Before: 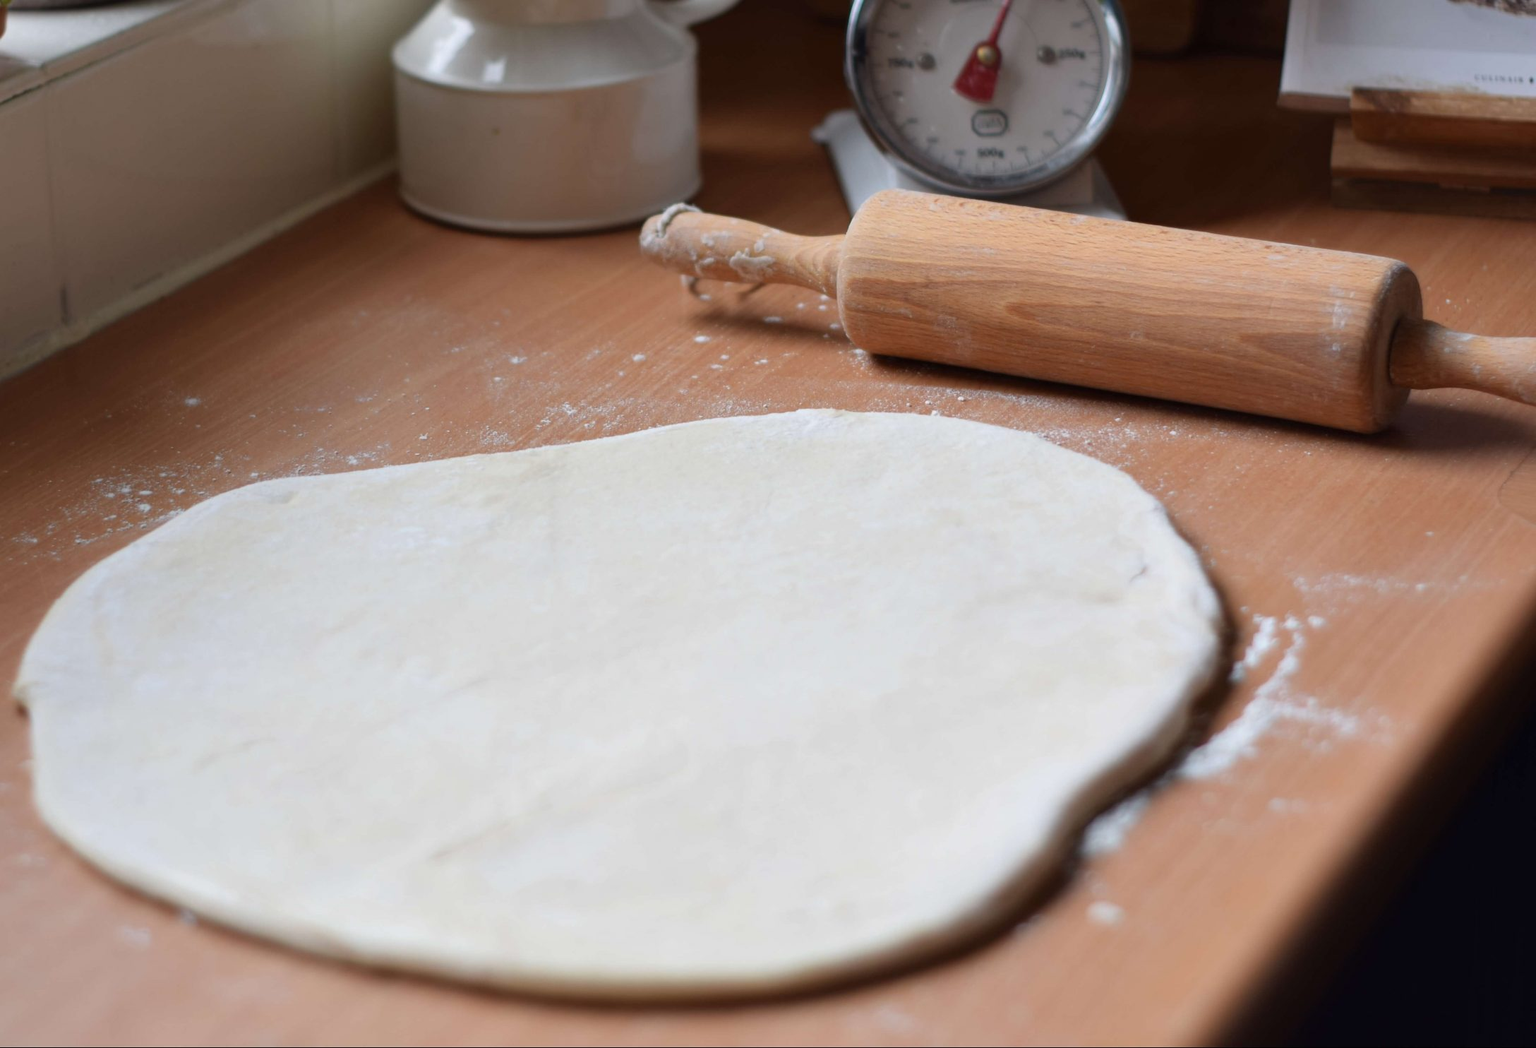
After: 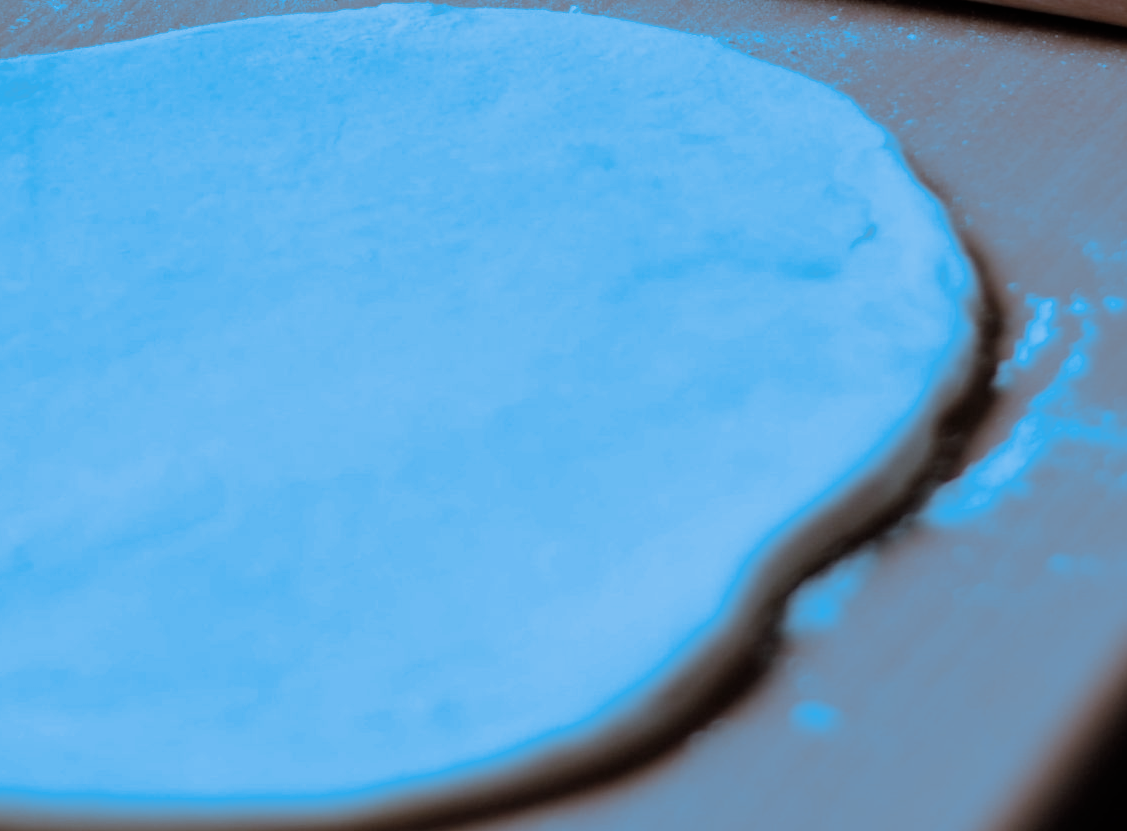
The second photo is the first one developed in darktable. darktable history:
split-toning: shadows › hue 220°, shadows › saturation 0.64, highlights › hue 220°, highlights › saturation 0.64, balance 0, compress 5.22%
color correction: highlights a* -12.64, highlights b* -18.1, saturation 0.7
filmic rgb: black relative exposure -6.68 EV, white relative exposure 4.56 EV, hardness 3.25
crop: left 34.479%, top 38.822%, right 13.718%, bottom 5.172%
